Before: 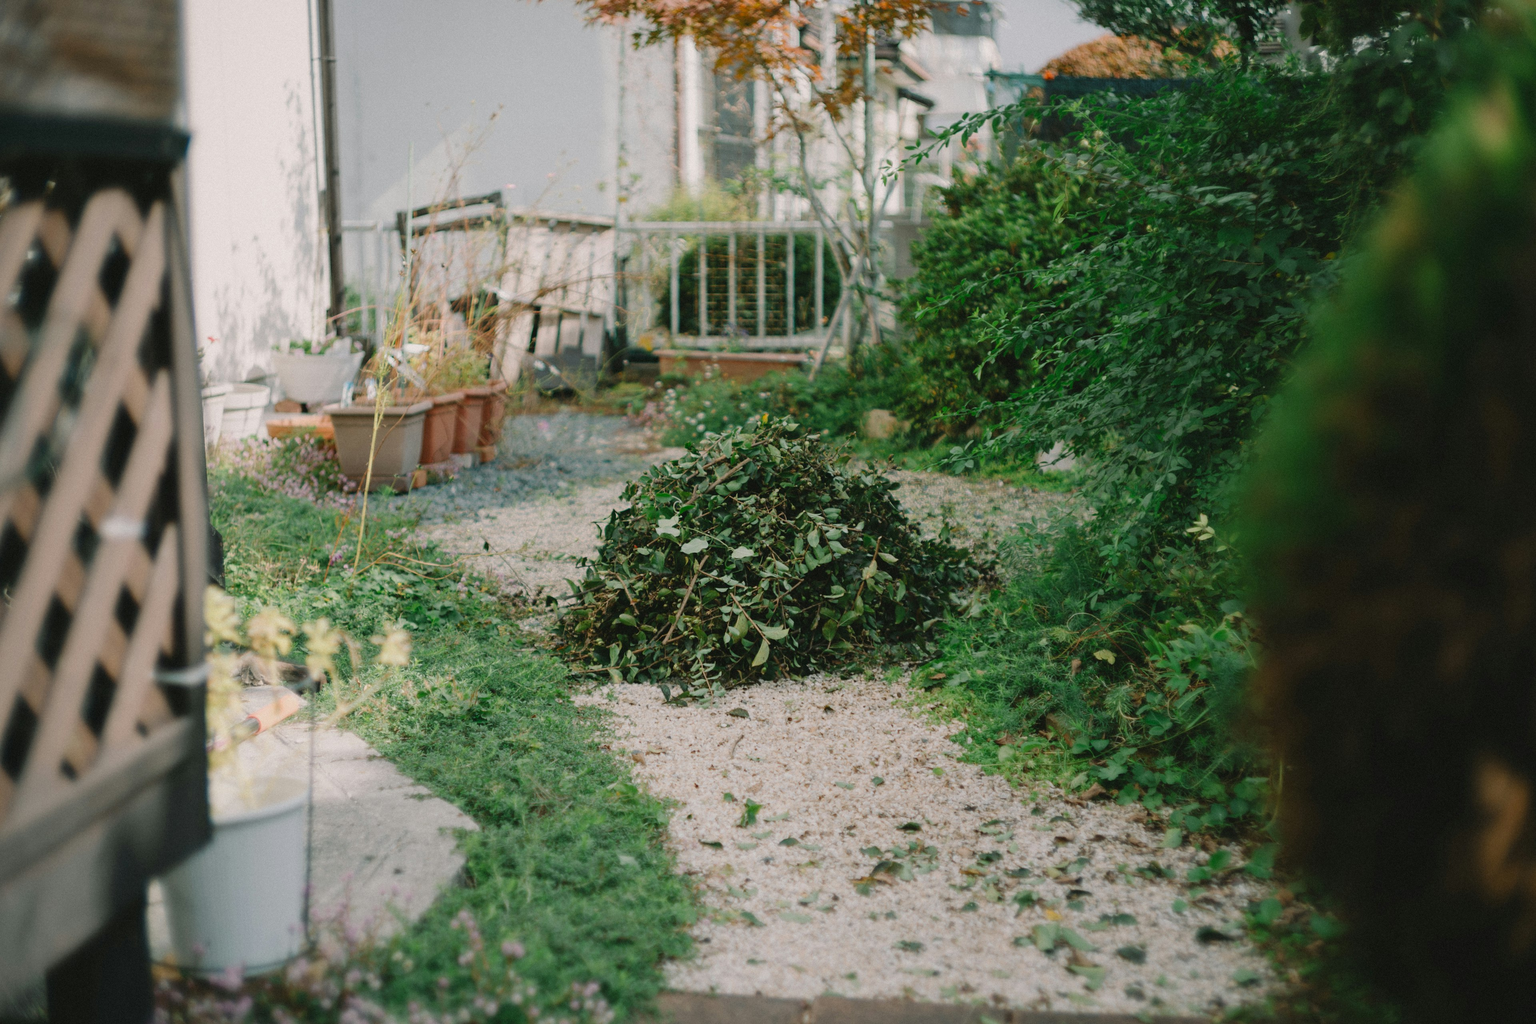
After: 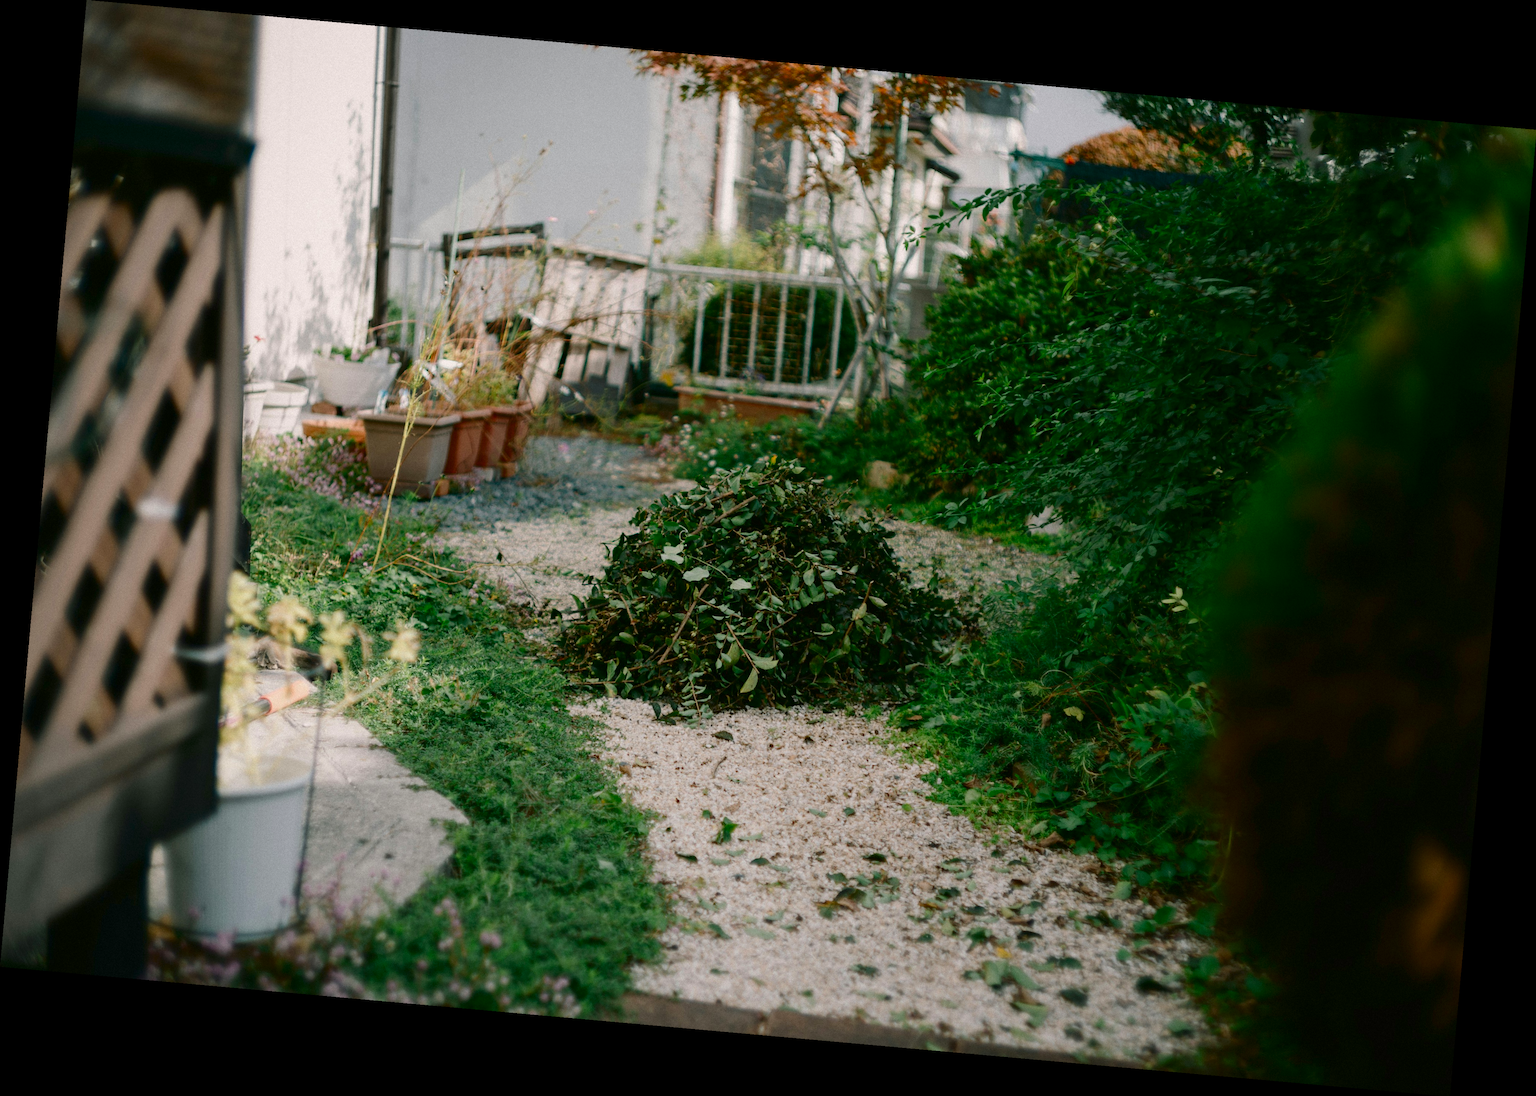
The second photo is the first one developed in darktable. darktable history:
contrast brightness saturation: contrast 0.1, brightness -0.26, saturation 0.14
exposure: black level correction 0, exposure 0.2 EV, compensate exposure bias true, compensate highlight preservation false
rotate and perspective: rotation 5.12°, automatic cropping off
